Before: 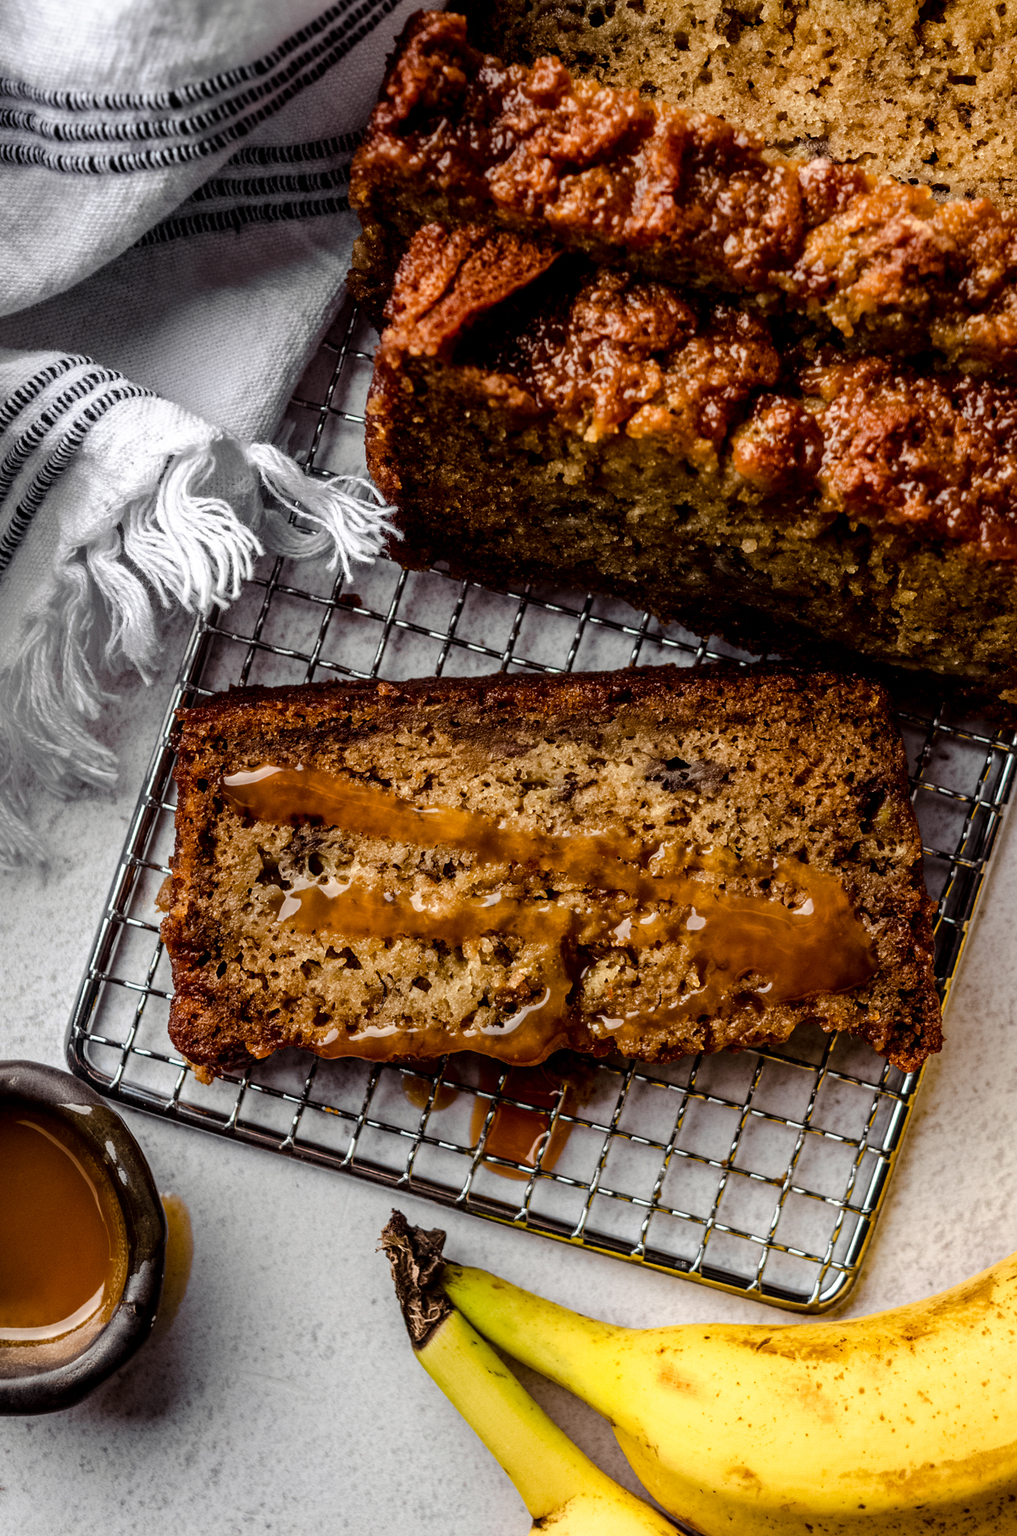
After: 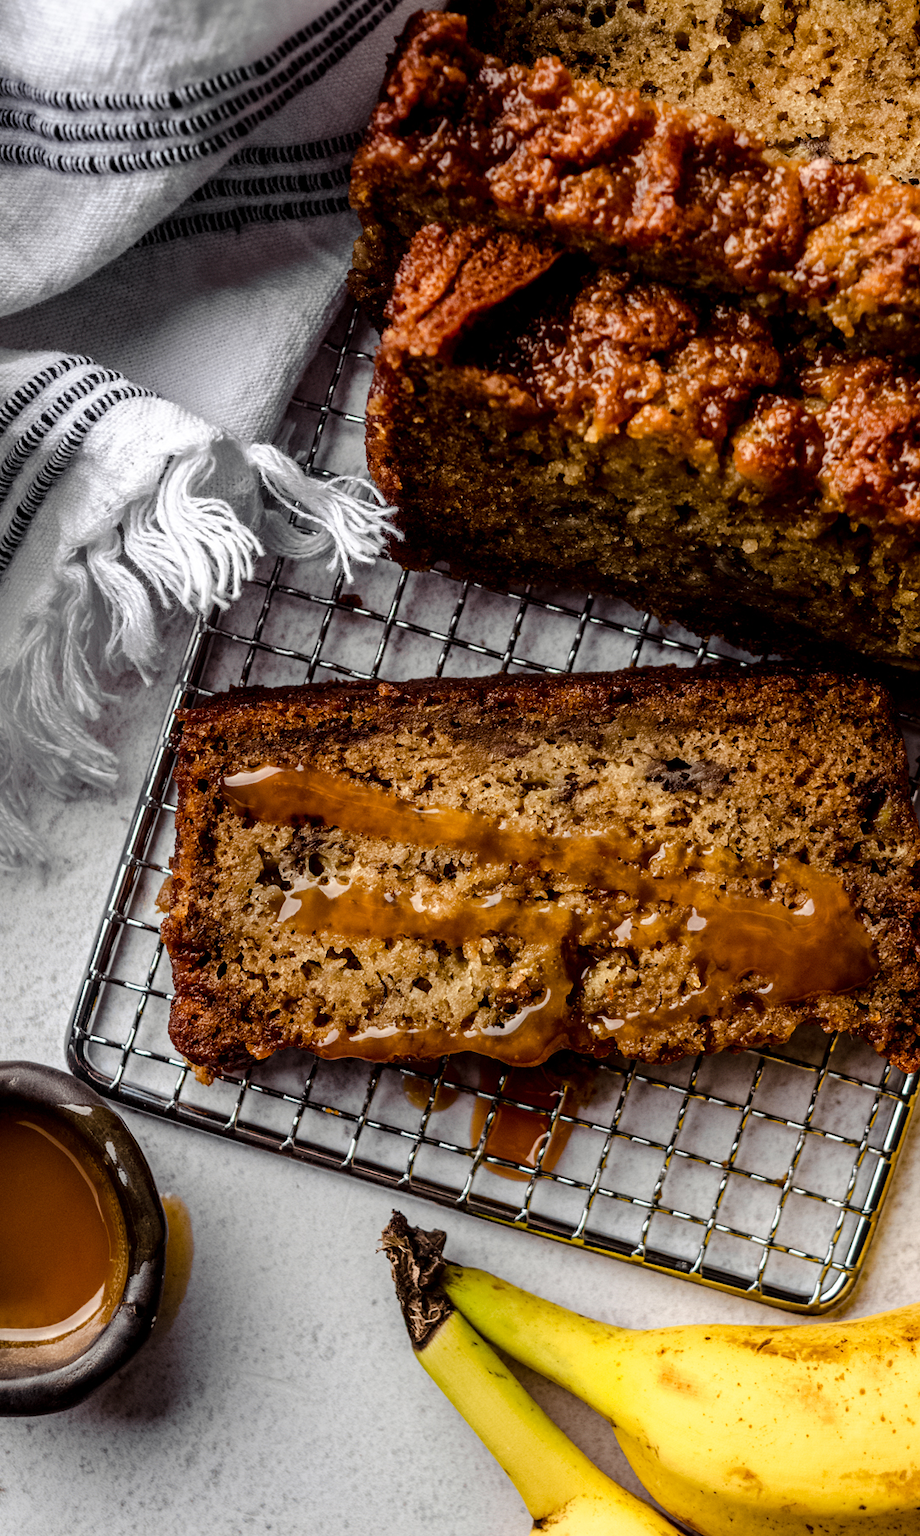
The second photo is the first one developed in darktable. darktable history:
crop: right 9.505%, bottom 0.034%
